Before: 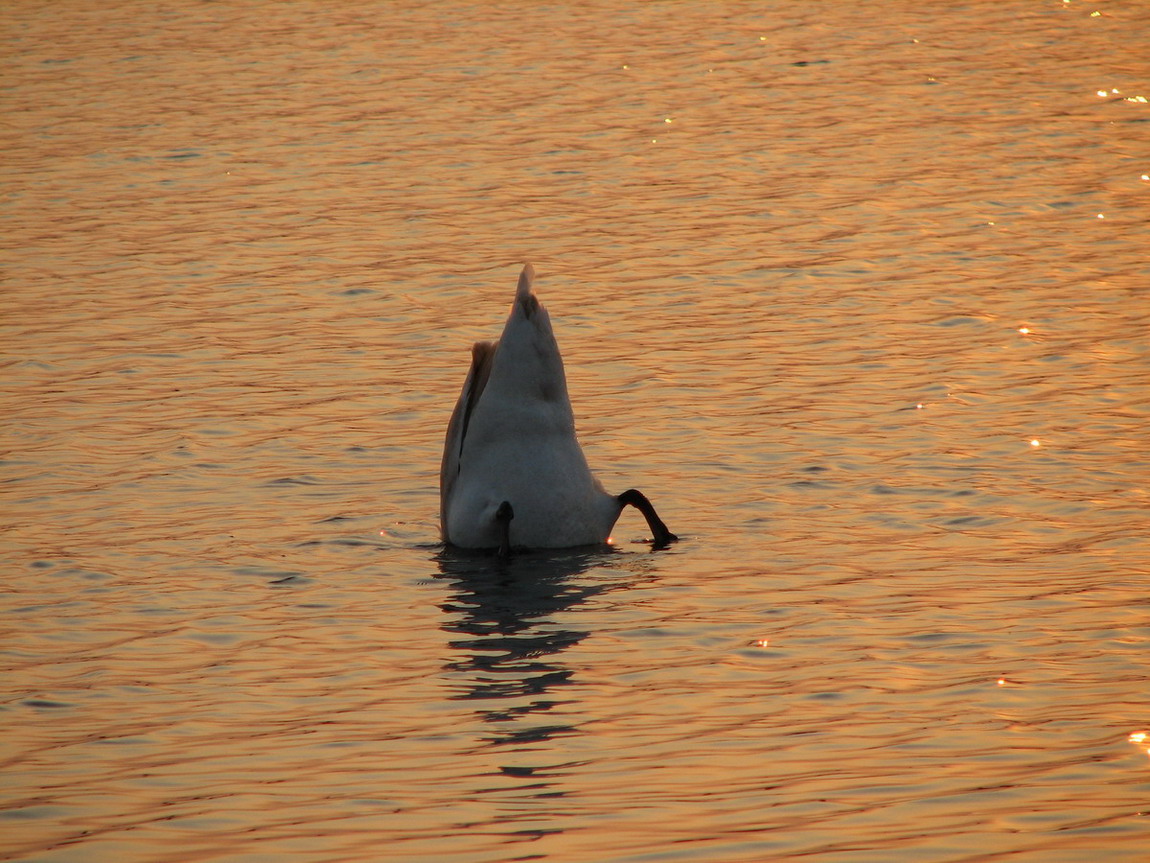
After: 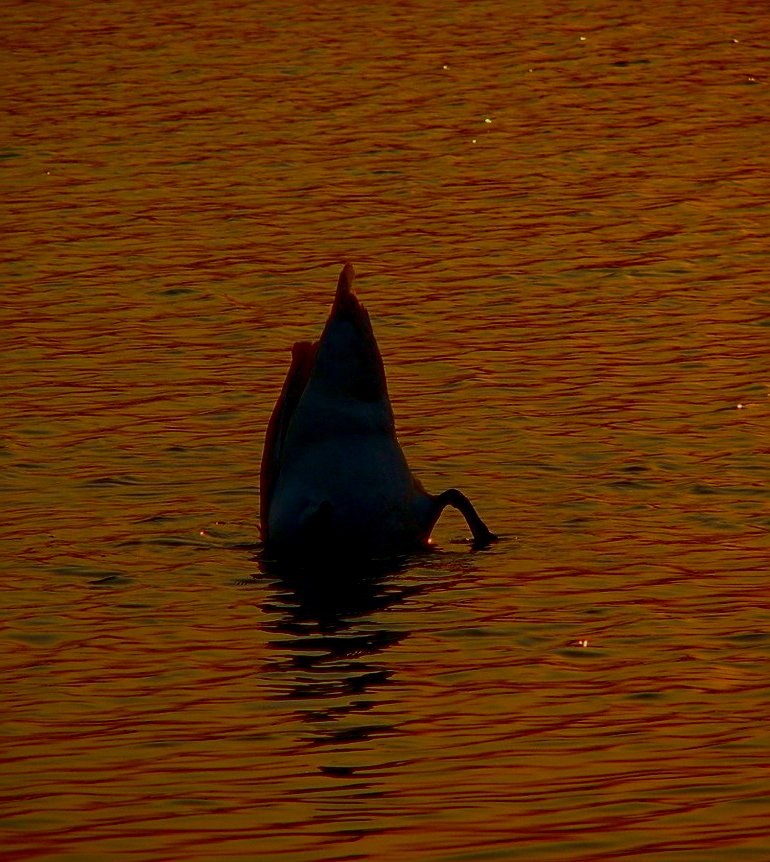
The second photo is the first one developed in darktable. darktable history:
crop and rotate: left 15.735%, right 17.246%
color balance rgb: shadows lift › luminance -19.924%, perceptual saturation grading › global saturation 0.557%, perceptual saturation grading › mid-tones 6.125%, perceptual saturation grading › shadows 71.481%, contrast -20.232%
local contrast: on, module defaults
contrast brightness saturation: contrast 0.087, brightness -0.594, saturation 0.17
velvia: on, module defaults
exposure: exposure -0.14 EV, compensate highlight preservation false
sharpen: amount 0.493
